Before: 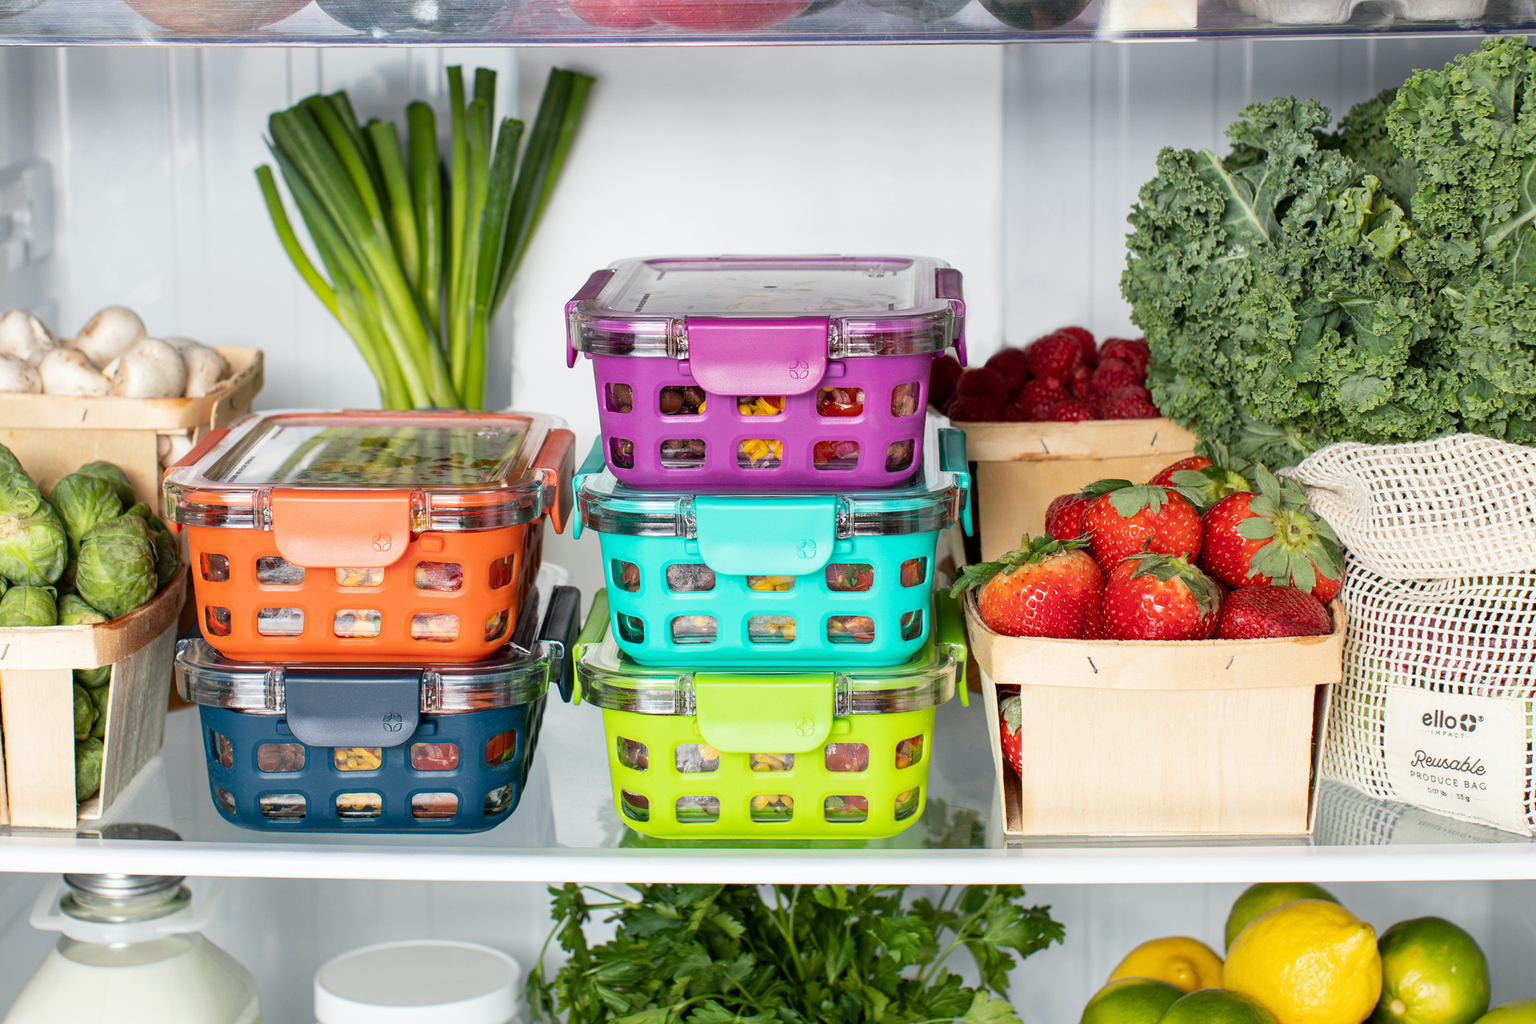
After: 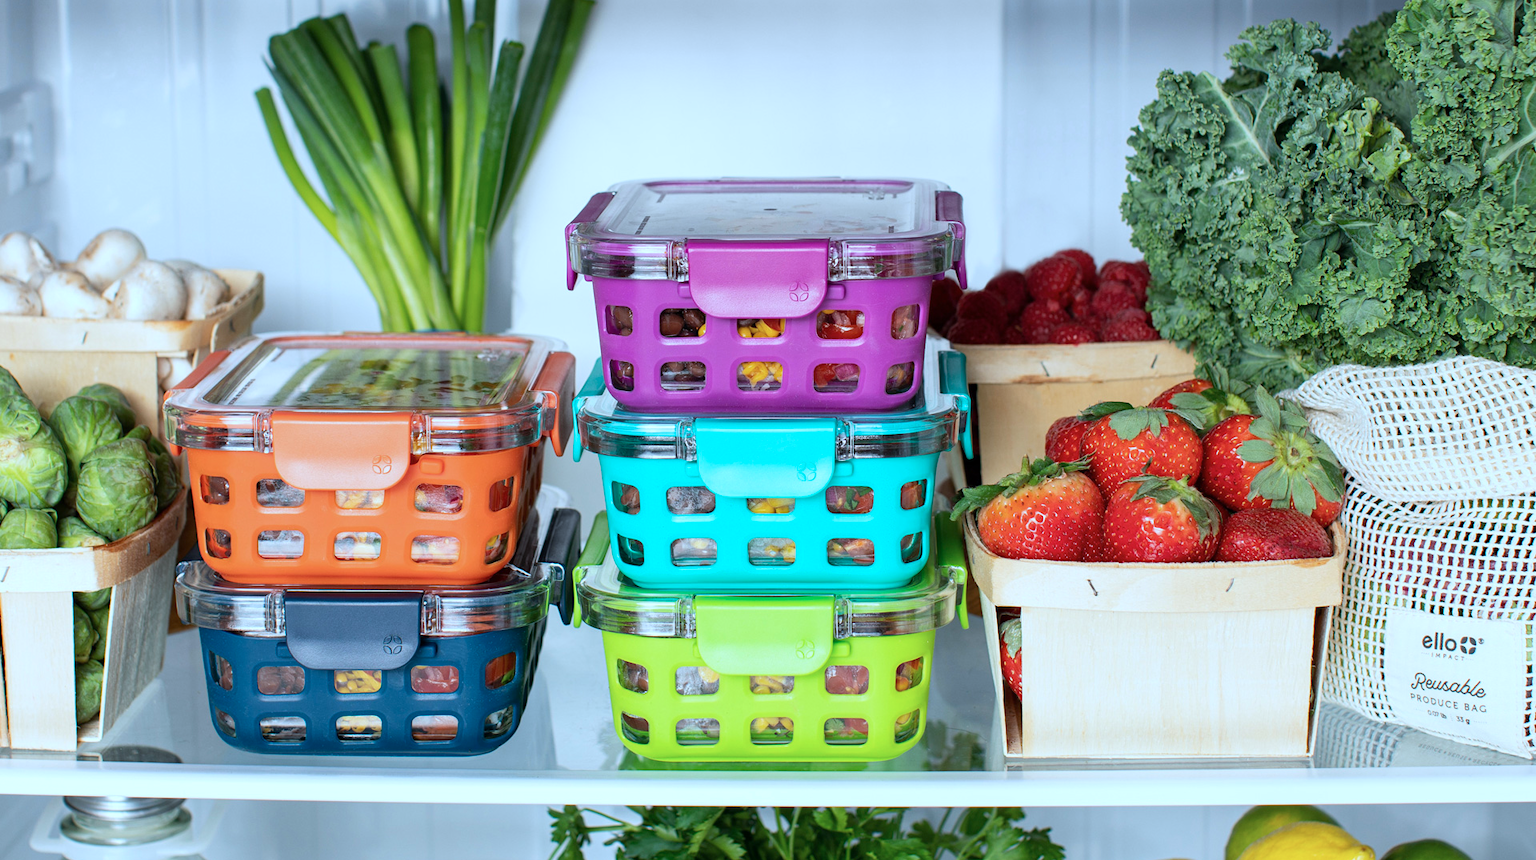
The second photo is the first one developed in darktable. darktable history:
crop: top 7.61%, bottom 8.341%
color calibration: illuminant as shot in camera, x 0.385, y 0.38, temperature 3961.52 K
